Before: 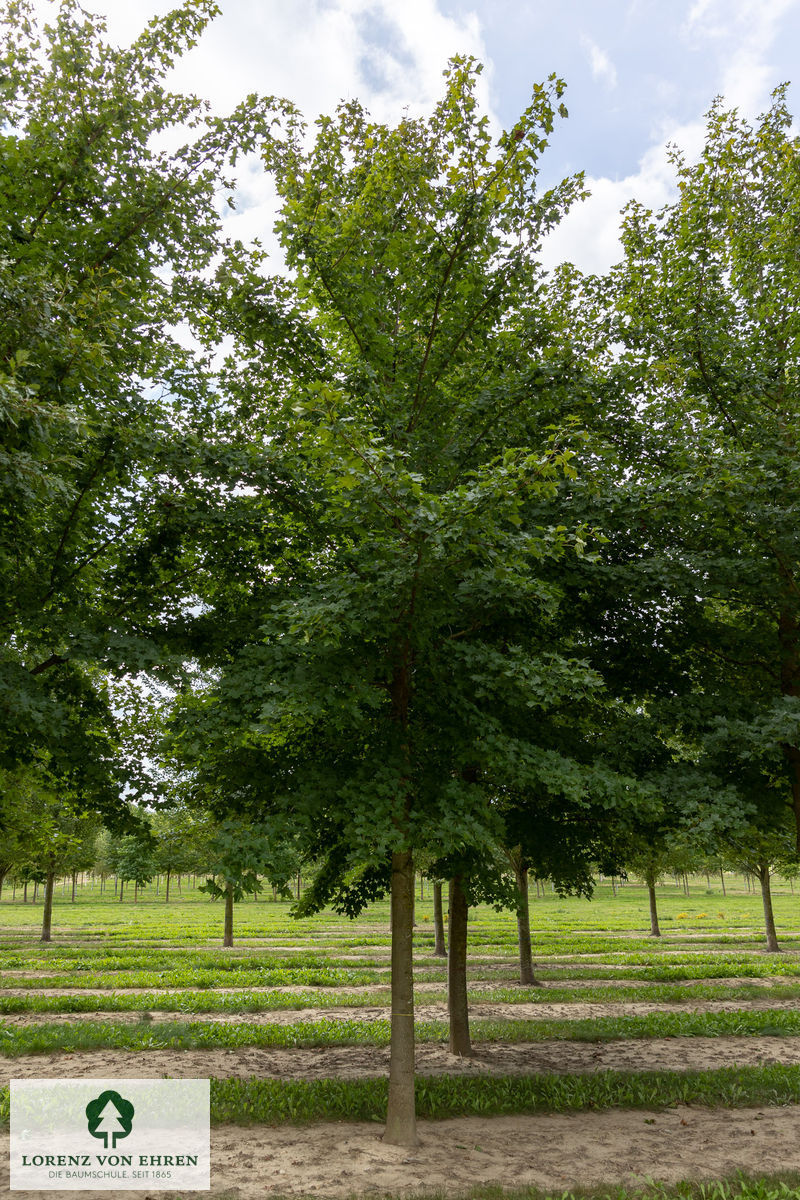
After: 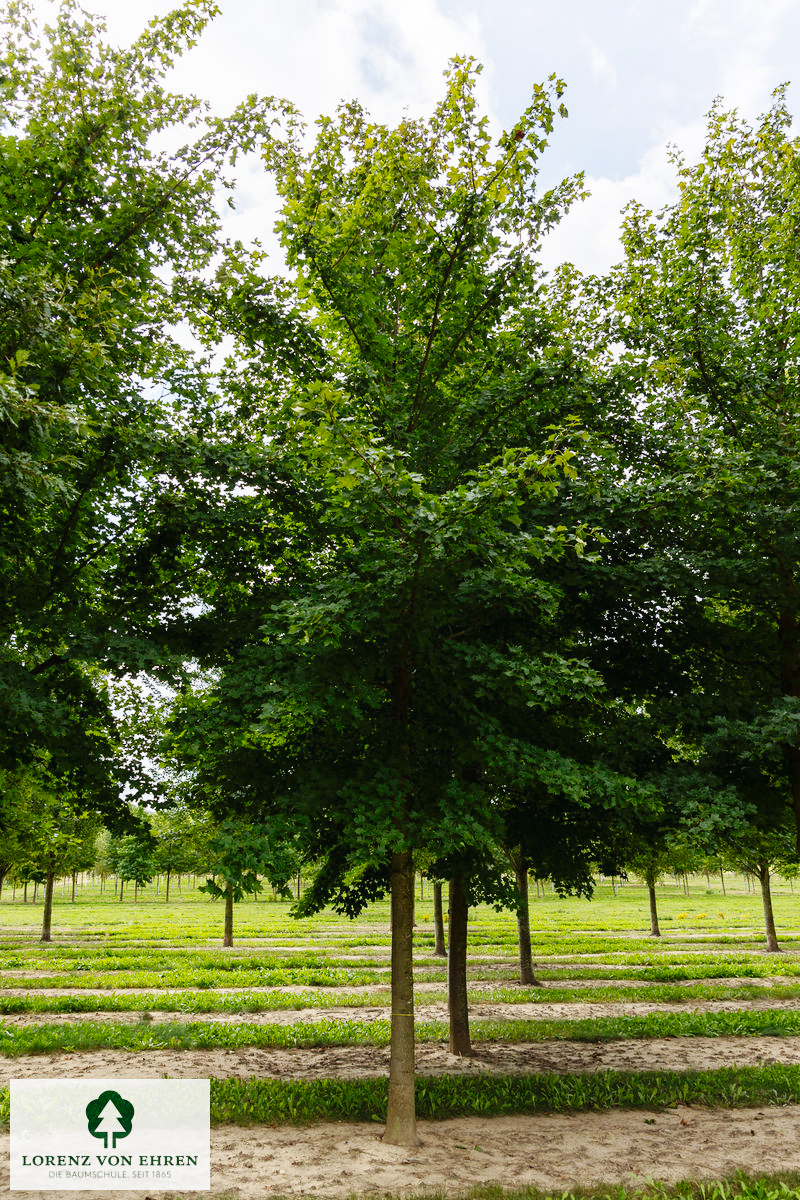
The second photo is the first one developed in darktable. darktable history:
local contrast: mode bilateral grid, contrast 100, coarseness 100, detail 91%, midtone range 0.2
base curve: curves: ch0 [(0, 0) (0.036, 0.025) (0.121, 0.166) (0.206, 0.329) (0.605, 0.79) (1, 1)], preserve colors none
